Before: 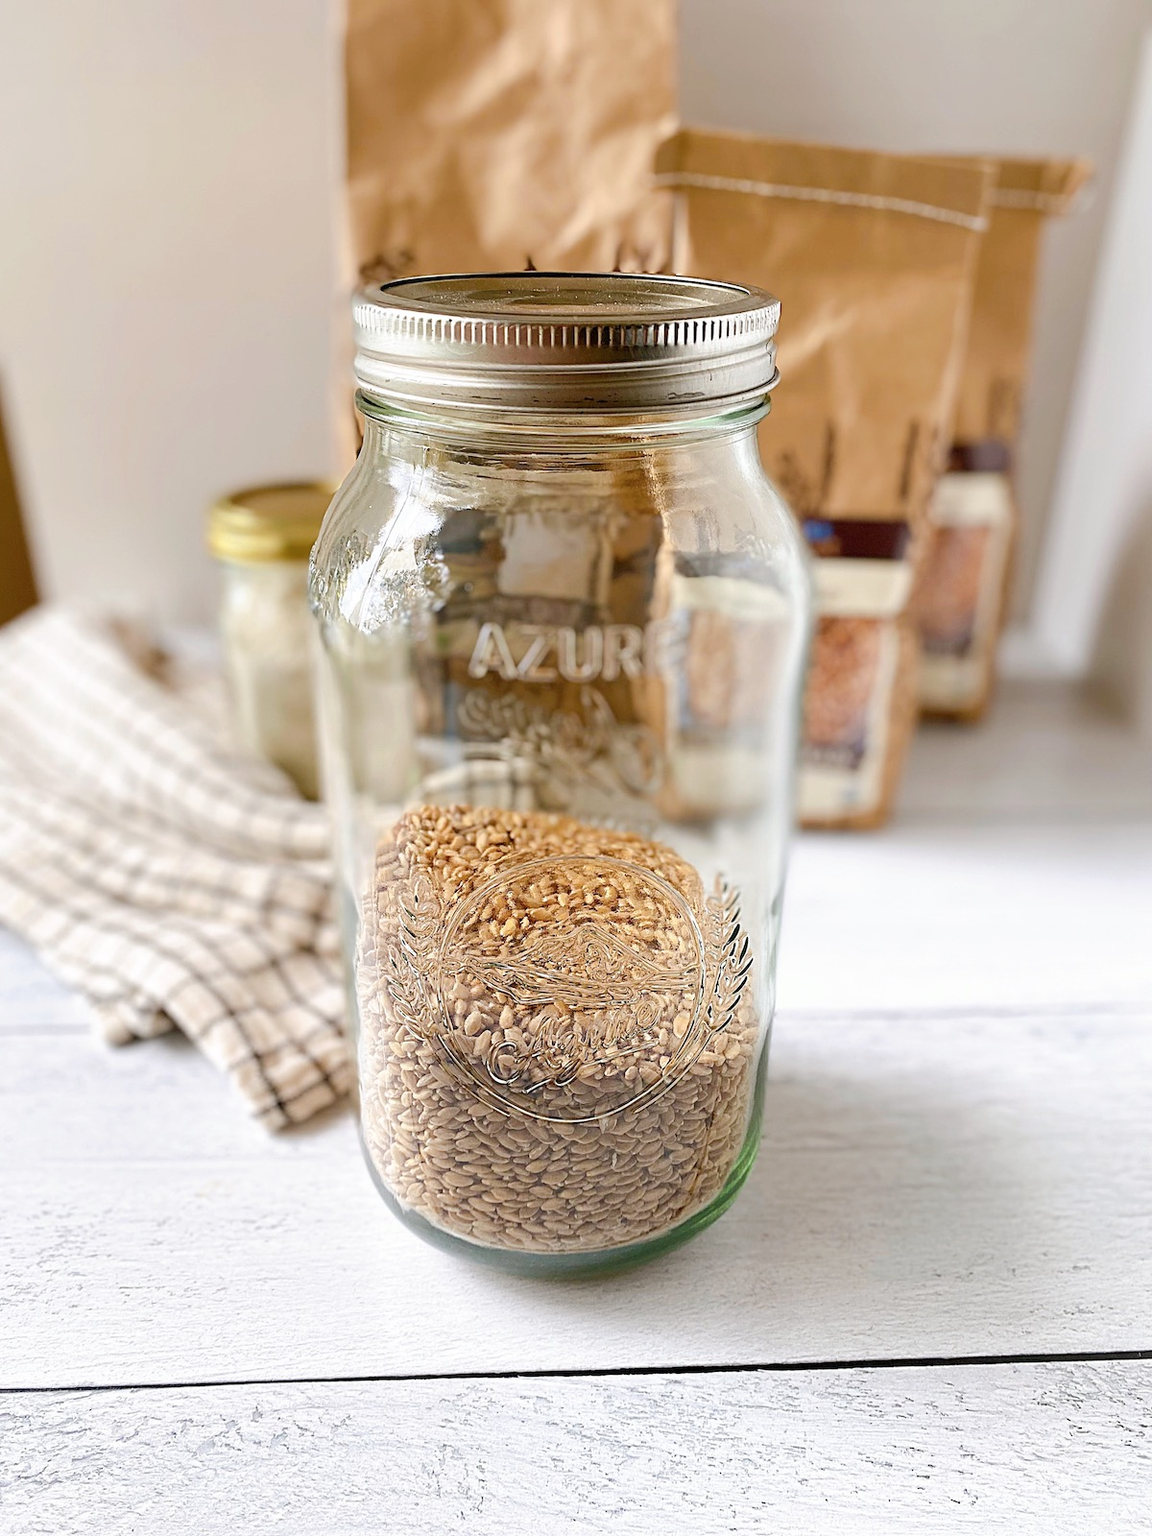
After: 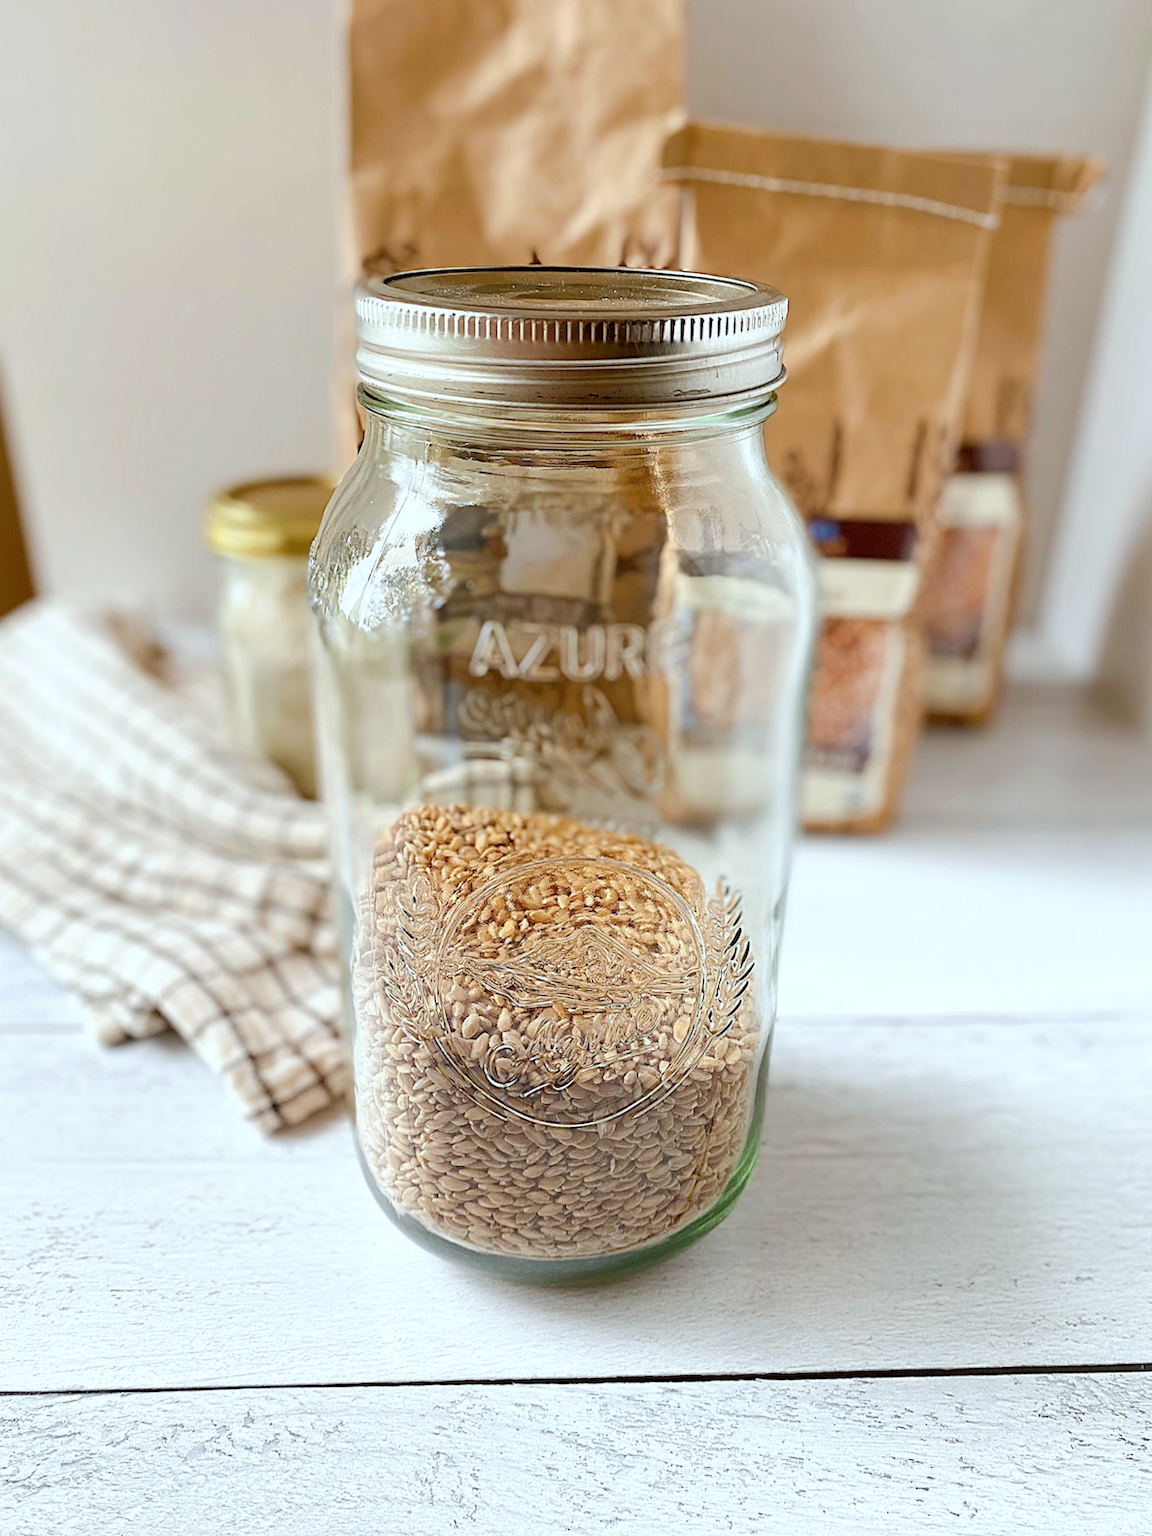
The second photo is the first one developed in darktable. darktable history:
crop and rotate: angle -0.5°
color correction: highlights a* -4.98, highlights b* -3.76, shadows a* 3.83, shadows b* 4.08
